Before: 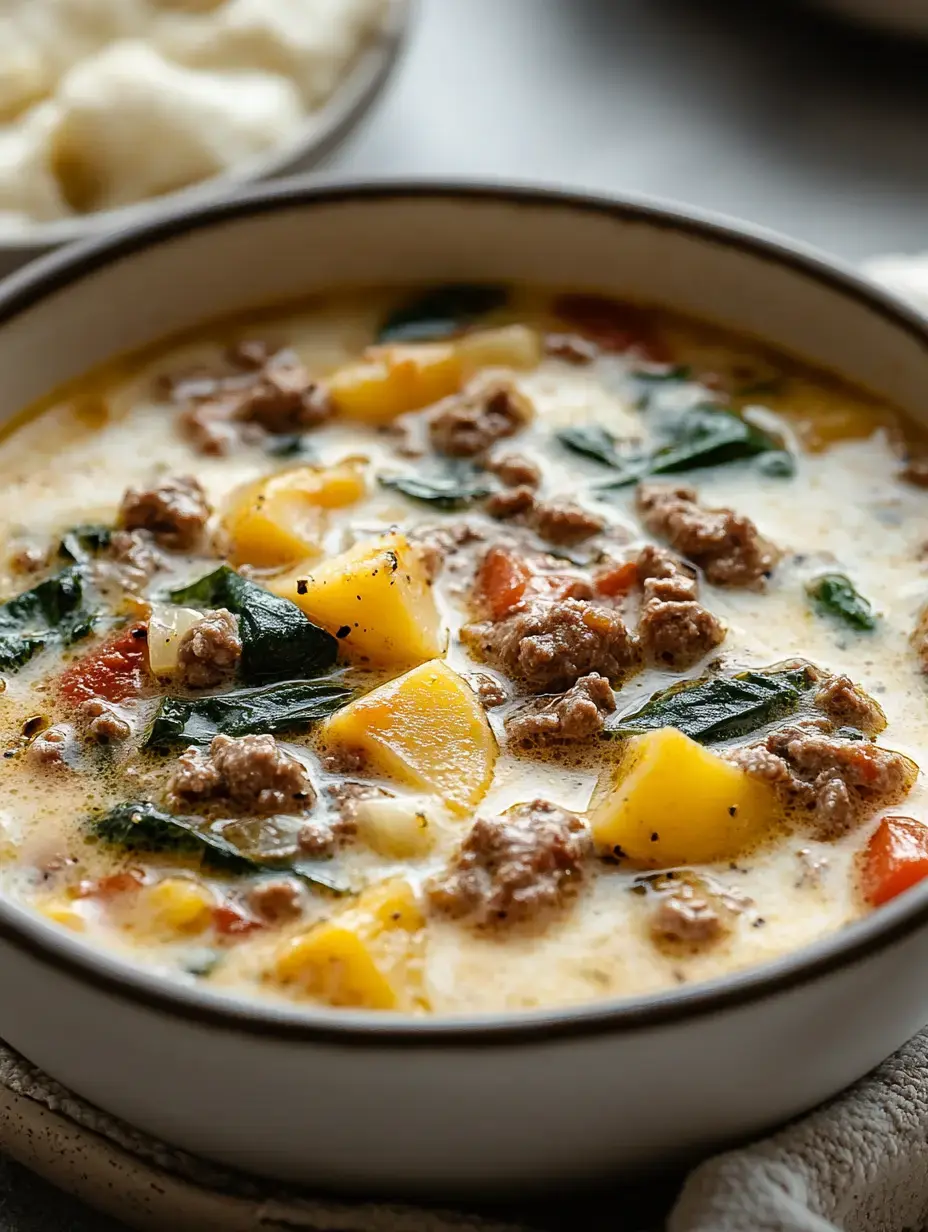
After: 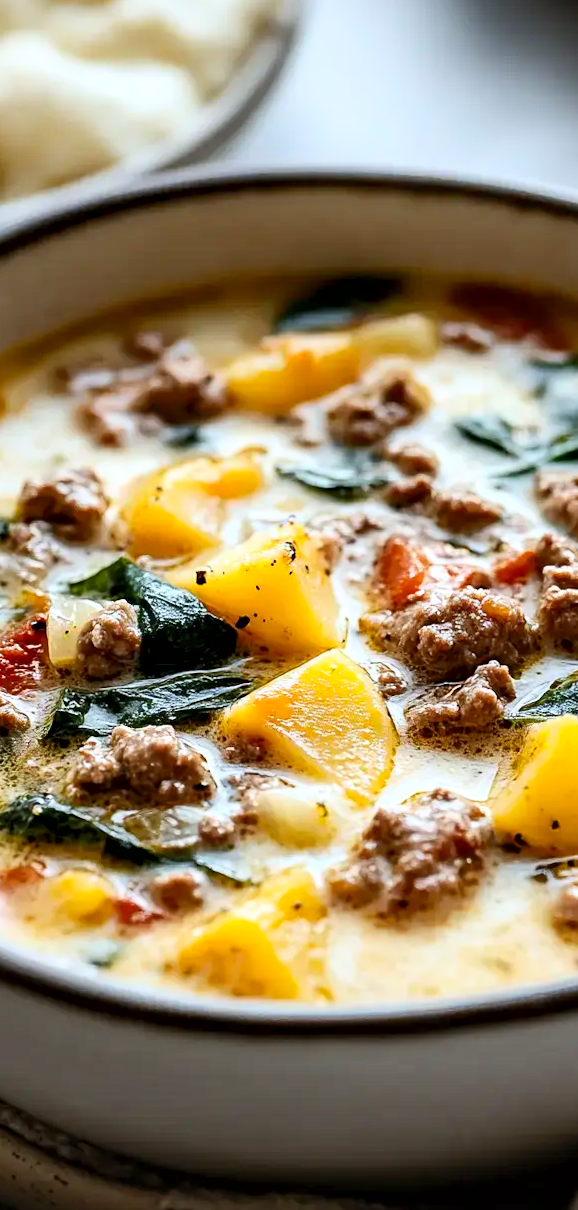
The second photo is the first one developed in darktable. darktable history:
contrast brightness saturation: contrast 0.2, brightness 0.16, saturation 0.22
contrast equalizer: octaves 7, y [[0.6 ×6], [0.55 ×6], [0 ×6], [0 ×6], [0 ×6]], mix 0.29
crop: left 10.644%, right 26.528%
rotate and perspective: rotation -0.45°, automatic cropping original format, crop left 0.008, crop right 0.992, crop top 0.012, crop bottom 0.988
white balance: red 0.967, blue 1.049
